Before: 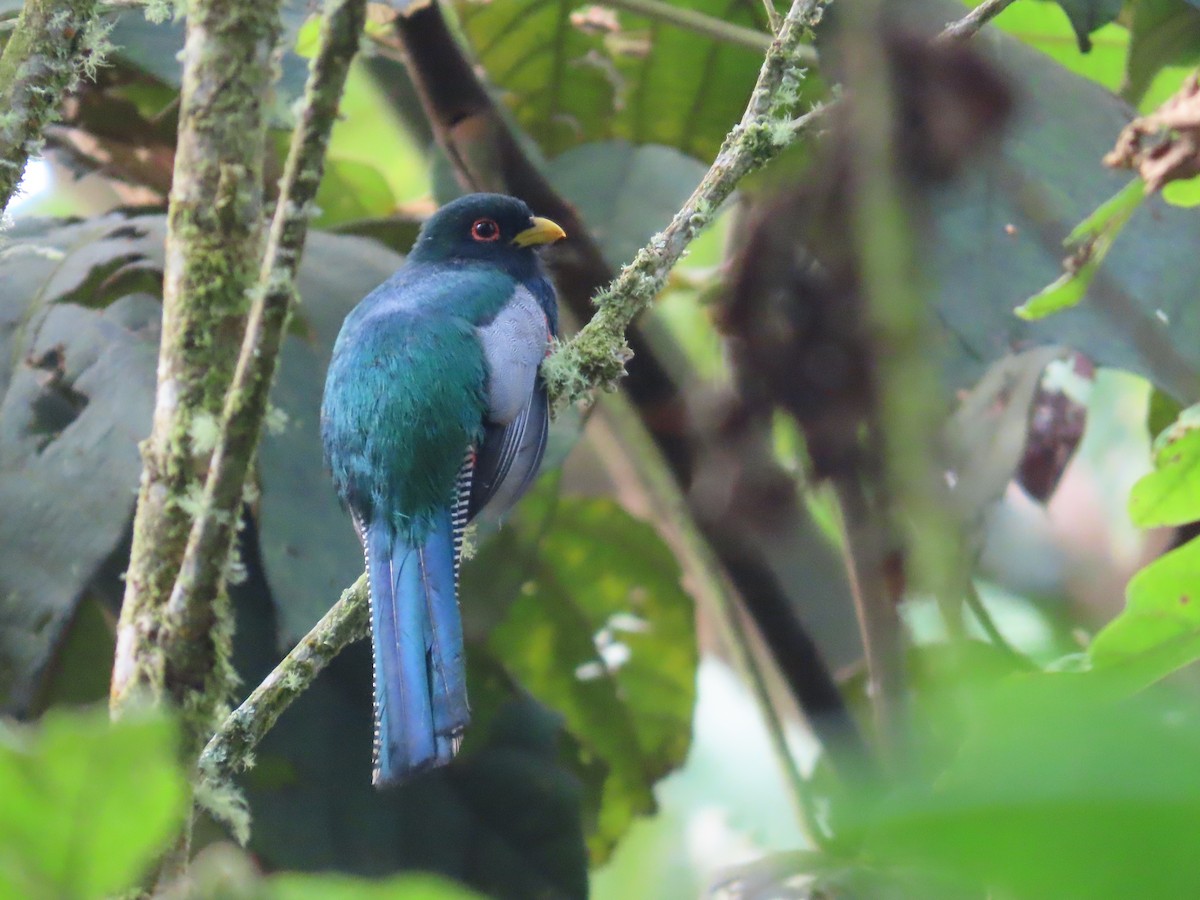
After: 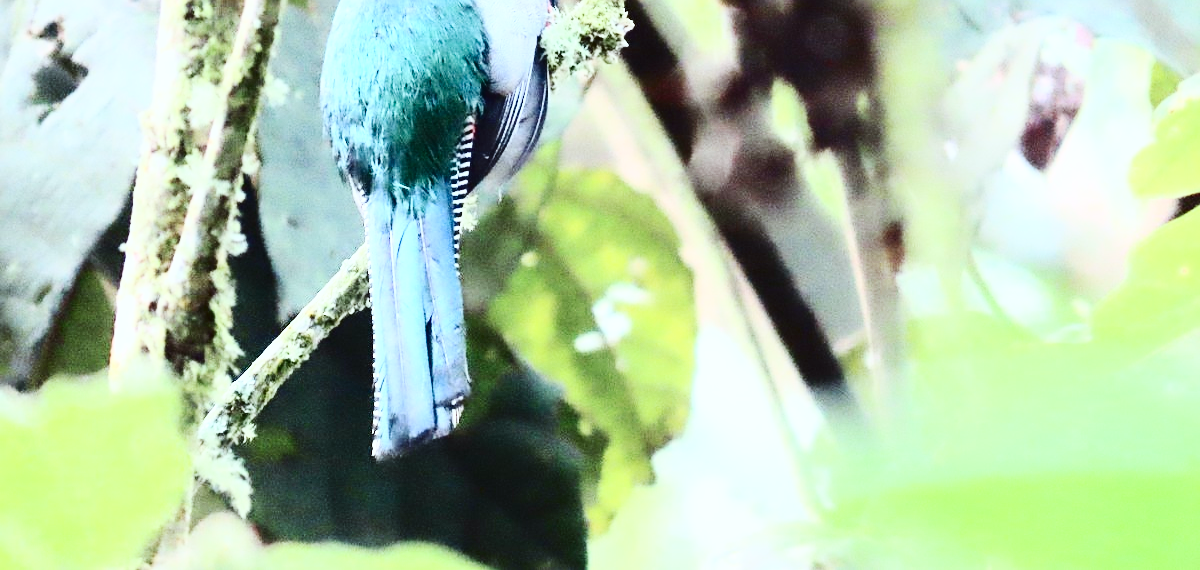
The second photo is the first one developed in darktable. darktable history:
color correction: highlights a* -2.96, highlights b* -2.37, shadows a* 2.45, shadows b* 2.9
tone equalizer: edges refinement/feathering 500, mask exposure compensation -1.57 EV, preserve details no
crop and rotate: top 36.592%
base curve: curves: ch0 [(0, 0) (0.025, 0.046) (0.112, 0.277) (0.467, 0.74) (0.814, 0.929) (1, 0.942)], preserve colors none
sharpen: radius 2.146, amount 0.382, threshold 0.113
tone curve: curves: ch0 [(0, 0) (0.003, 0.006) (0.011, 0.008) (0.025, 0.011) (0.044, 0.015) (0.069, 0.019) (0.1, 0.023) (0.136, 0.03) (0.177, 0.042) (0.224, 0.065) (0.277, 0.103) (0.335, 0.177) (0.399, 0.294) (0.468, 0.463) (0.543, 0.639) (0.623, 0.805) (0.709, 0.909) (0.801, 0.967) (0.898, 0.989) (1, 1)], color space Lab, independent channels, preserve colors none
